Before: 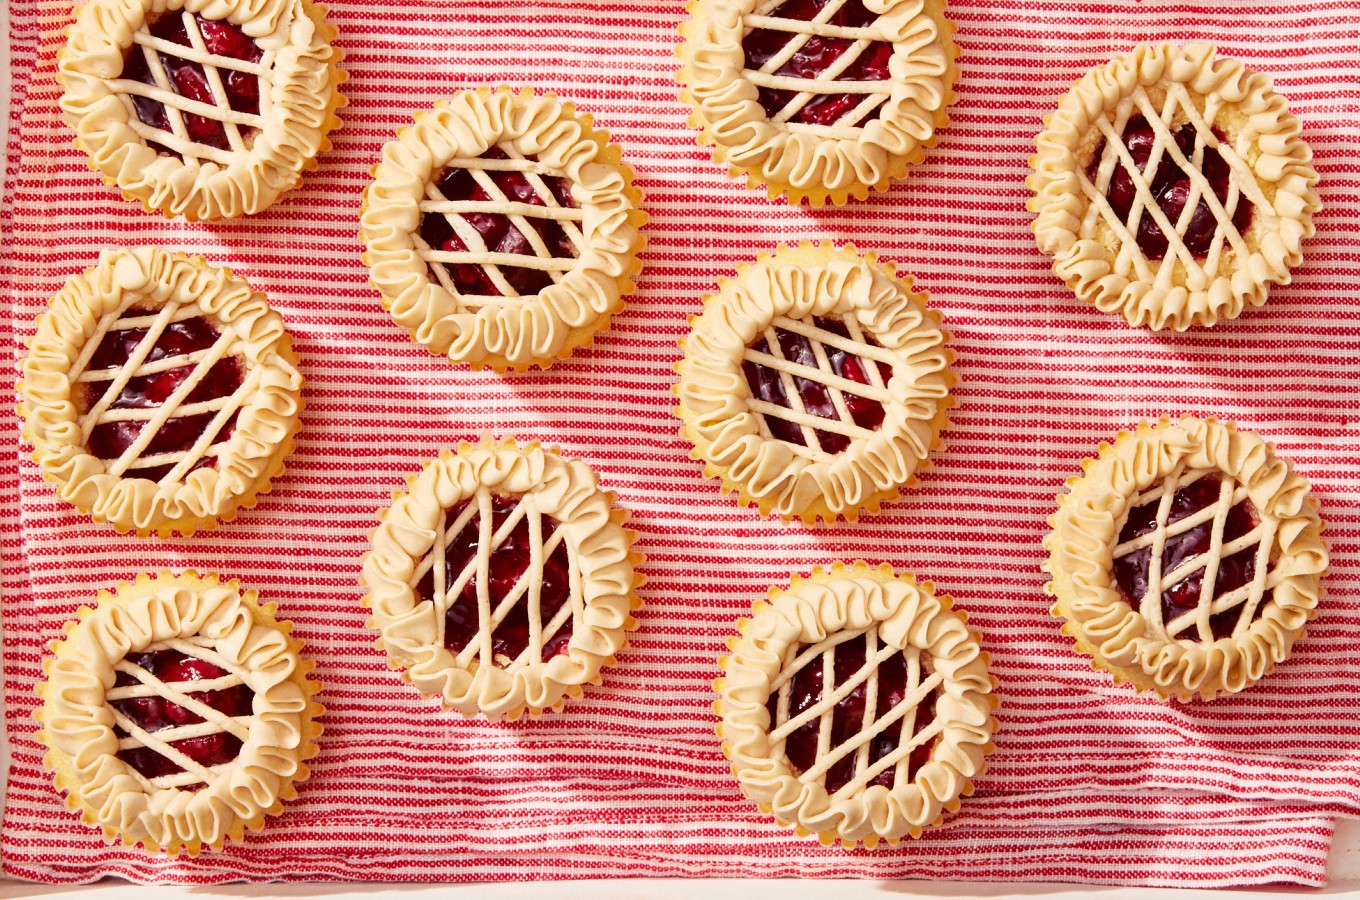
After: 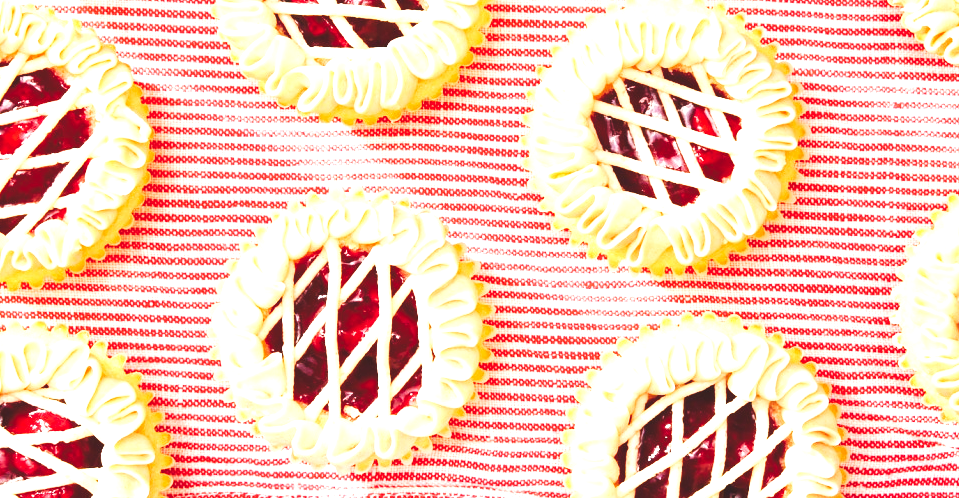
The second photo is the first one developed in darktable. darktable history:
exposure: black level correction 0, exposure 1.5 EV, compensate exposure bias true, compensate highlight preservation false
crop: left 11.123%, top 27.61%, right 18.3%, bottom 17.034%
tone curve: curves: ch0 [(0, 0) (0.003, 0.117) (0.011, 0.125) (0.025, 0.133) (0.044, 0.144) (0.069, 0.152) (0.1, 0.167) (0.136, 0.186) (0.177, 0.21) (0.224, 0.244) (0.277, 0.295) (0.335, 0.357) (0.399, 0.445) (0.468, 0.531) (0.543, 0.629) (0.623, 0.716) (0.709, 0.803) (0.801, 0.876) (0.898, 0.939) (1, 1)], preserve colors none
